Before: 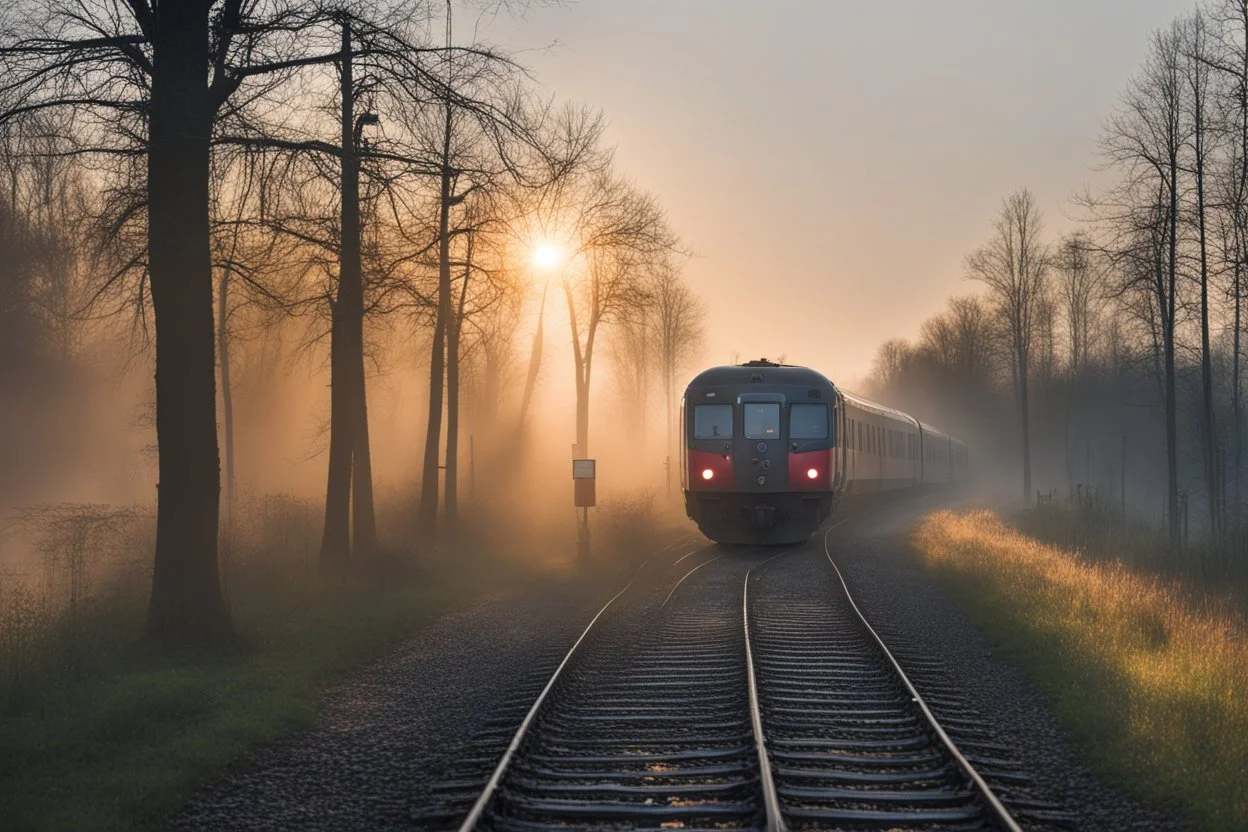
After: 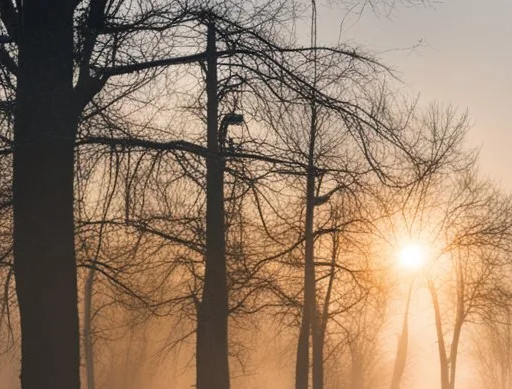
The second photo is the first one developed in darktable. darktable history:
crop and rotate: left 10.889%, top 0.077%, right 48.041%, bottom 53.119%
